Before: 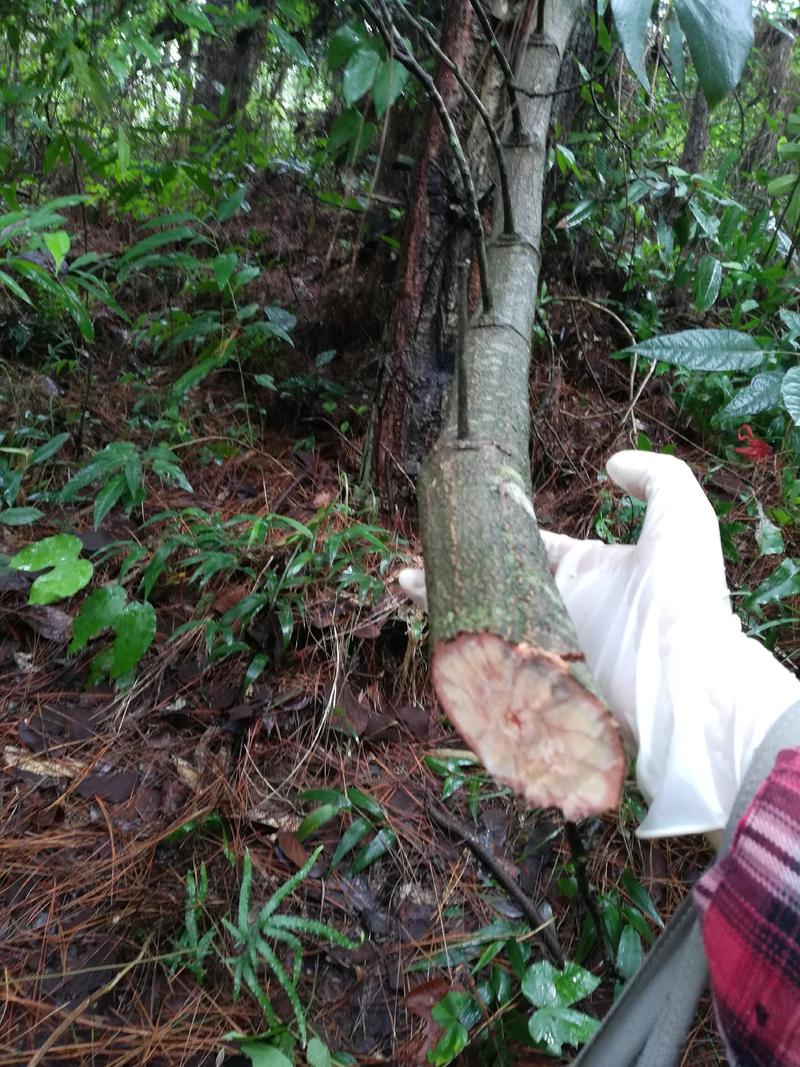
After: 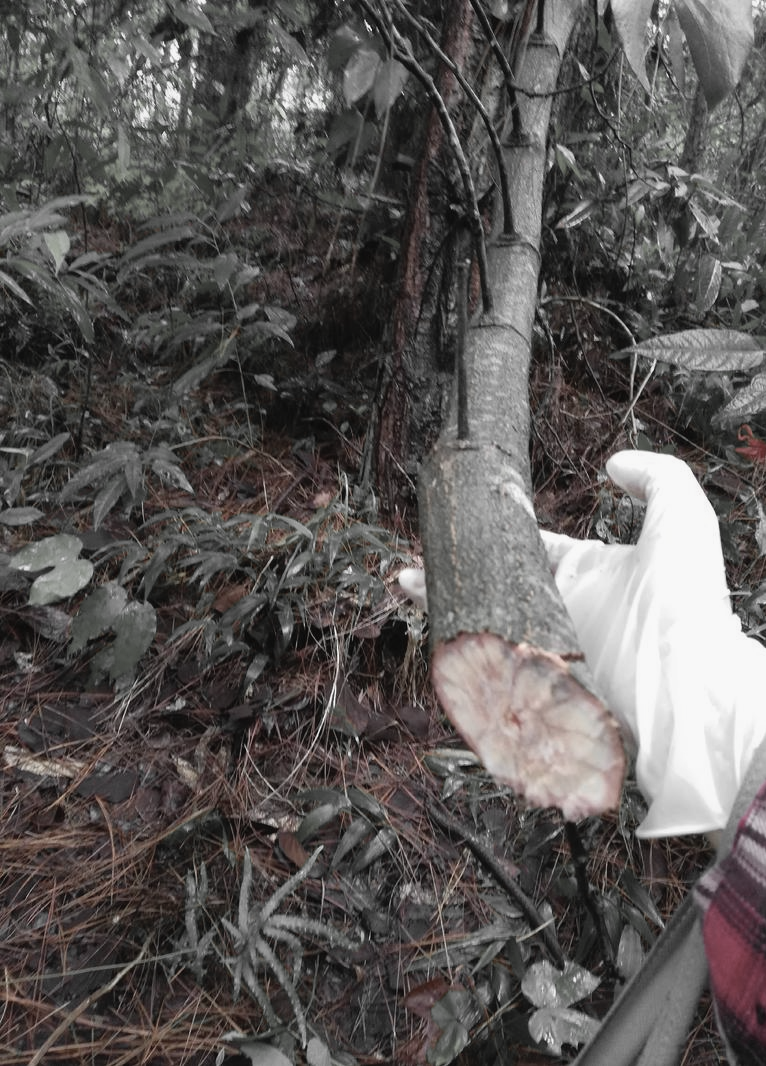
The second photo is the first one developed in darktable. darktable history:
crop: right 4.129%, bottom 0.047%
contrast brightness saturation: contrast -0.048, saturation -0.407
color zones: curves: ch0 [(0, 0.447) (0.184, 0.543) (0.323, 0.476) (0.429, 0.445) (0.571, 0.443) (0.714, 0.451) (0.857, 0.452) (1, 0.447)]; ch1 [(0, 0.464) (0.176, 0.46) (0.287, 0.177) (0.429, 0.002) (0.571, 0) (0.714, 0) (0.857, 0) (1, 0.464)]
